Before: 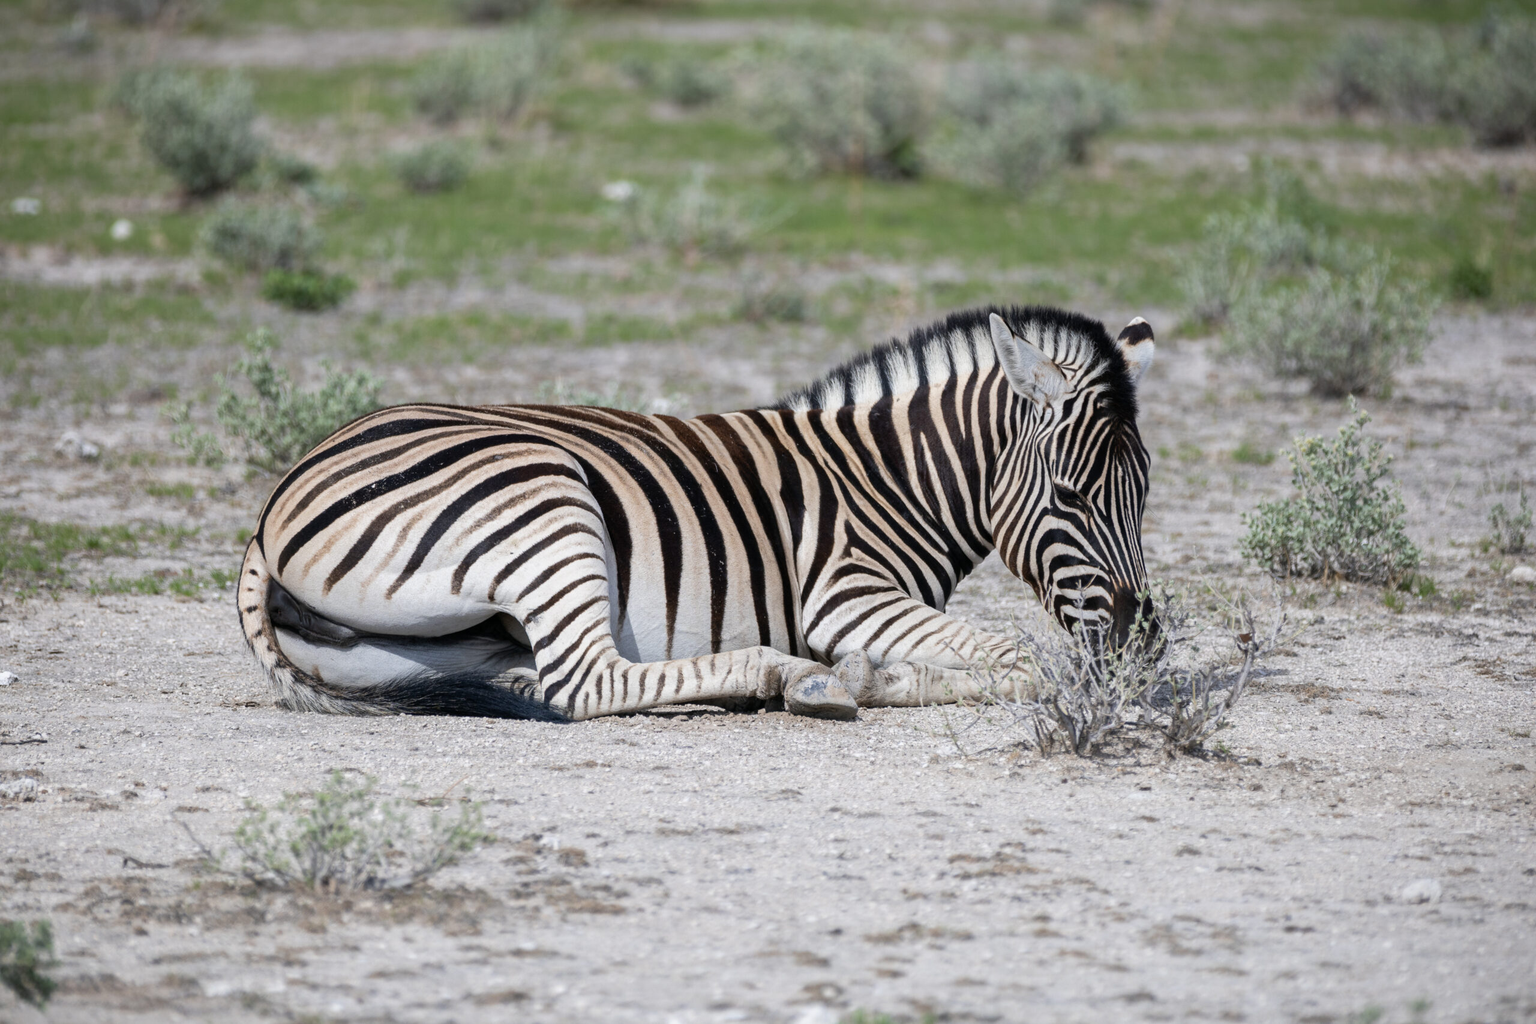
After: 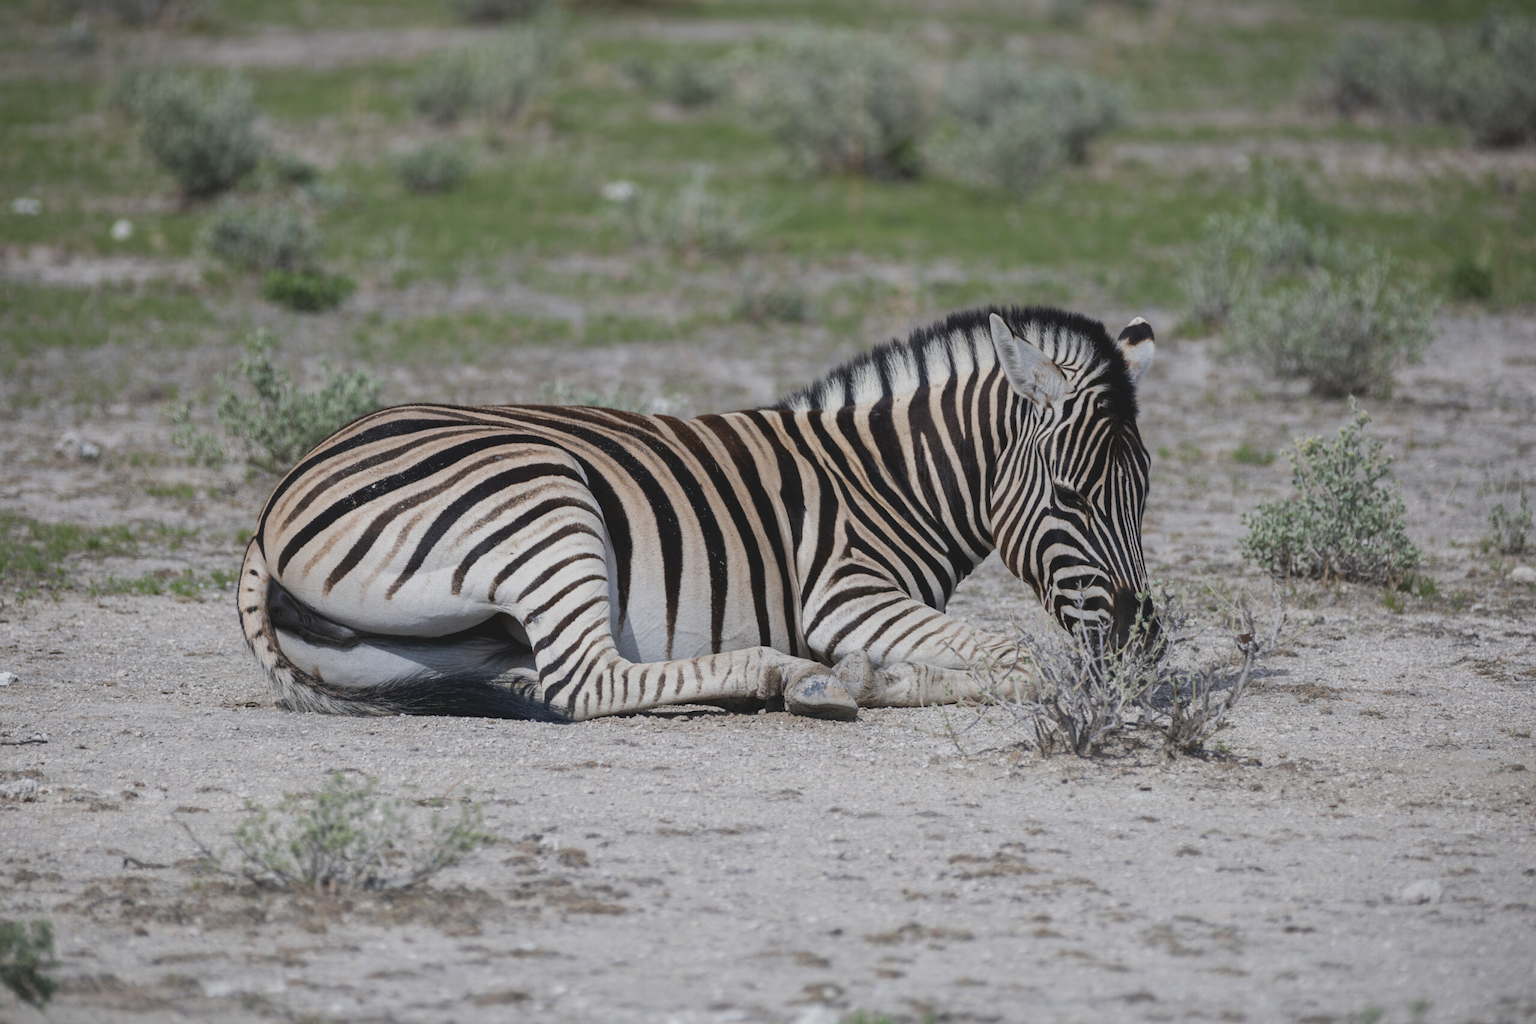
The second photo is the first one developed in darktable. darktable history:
exposure: black level correction -0.015, exposure -0.529 EV, compensate highlight preservation false
